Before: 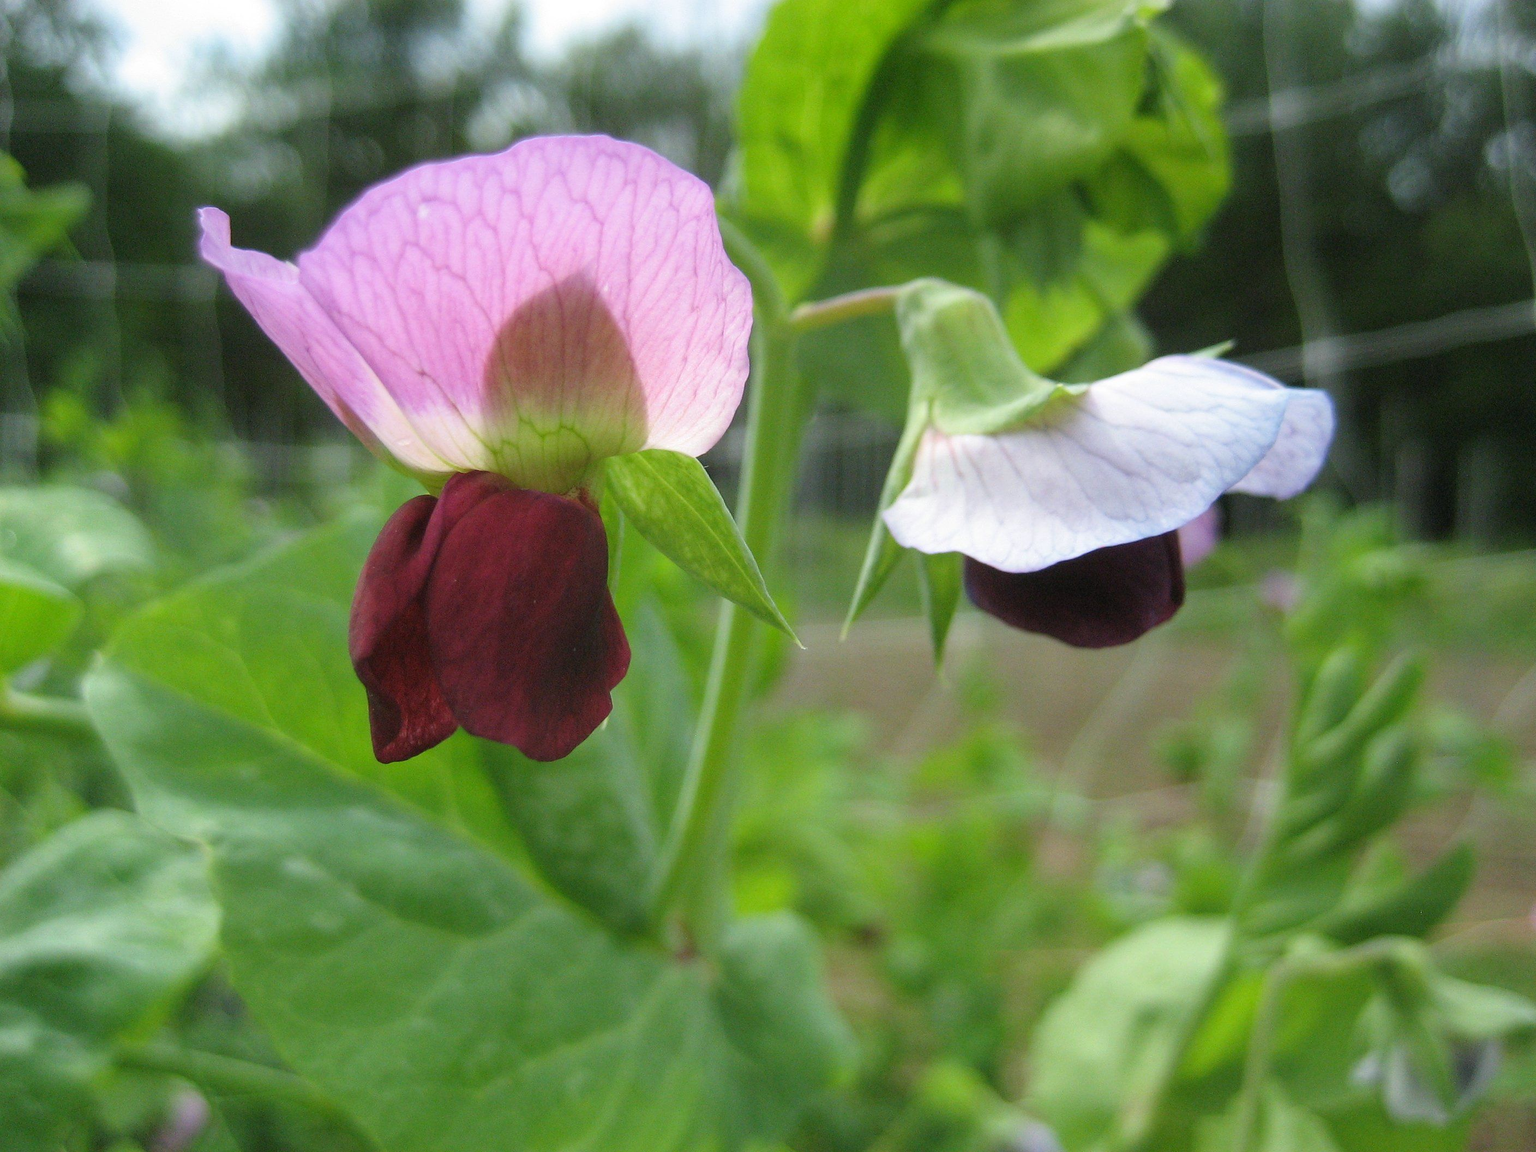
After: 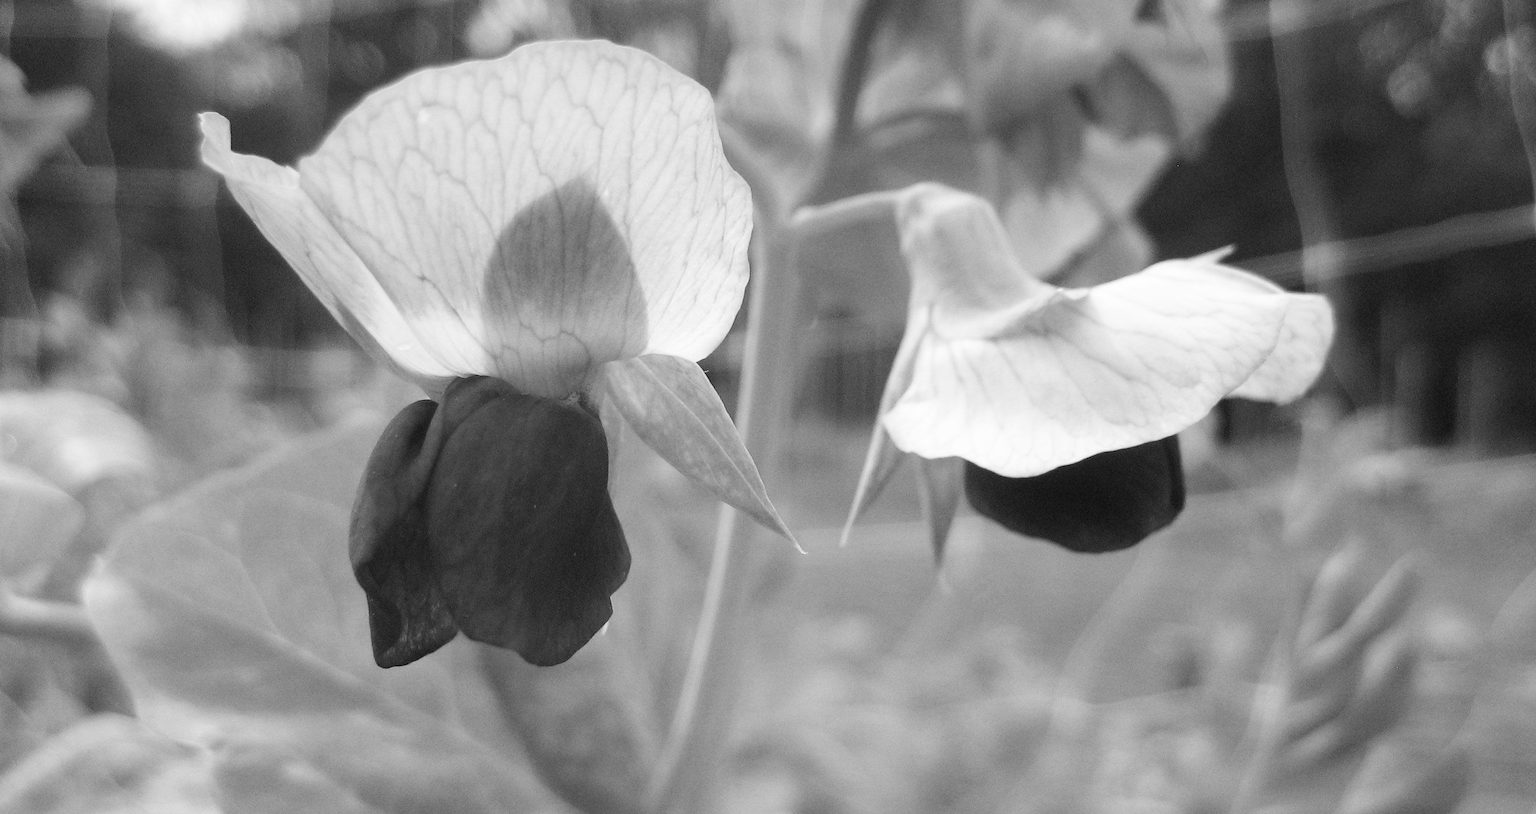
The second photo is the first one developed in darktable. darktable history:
contrast brightness saturation: contrast 0.2, brightness 0.15, saturation 0.14
monochrome: on, module defaults
crop and rotate: top 8.293%, bottom 20.996%
